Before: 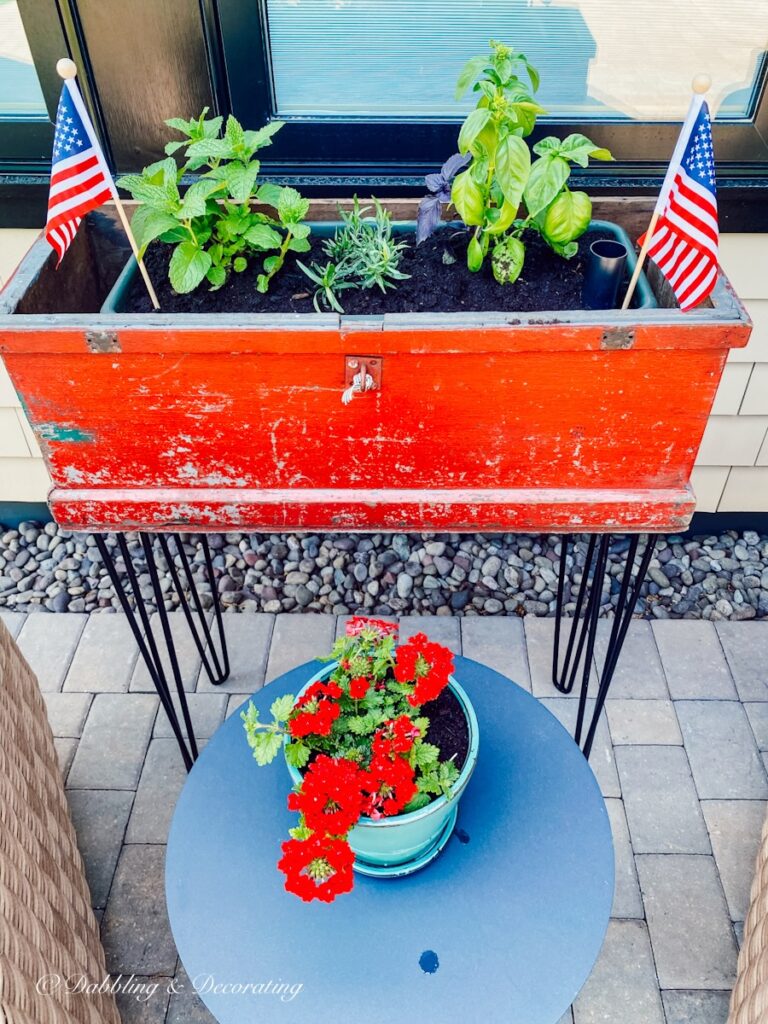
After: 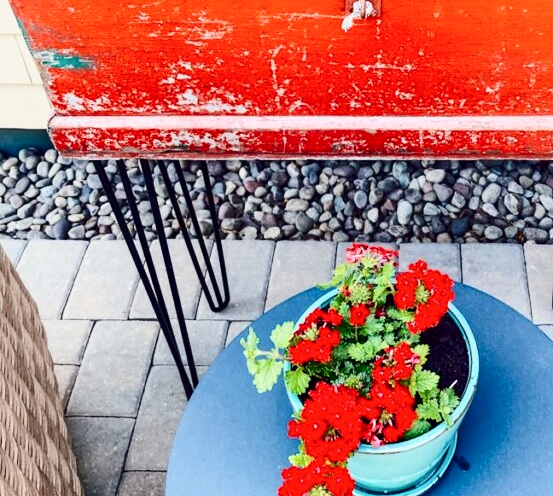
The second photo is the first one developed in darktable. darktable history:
contrast brightness saturation: contrast 0.28
crop: top 36.498%, right 27.964%, bottom 14.995%
